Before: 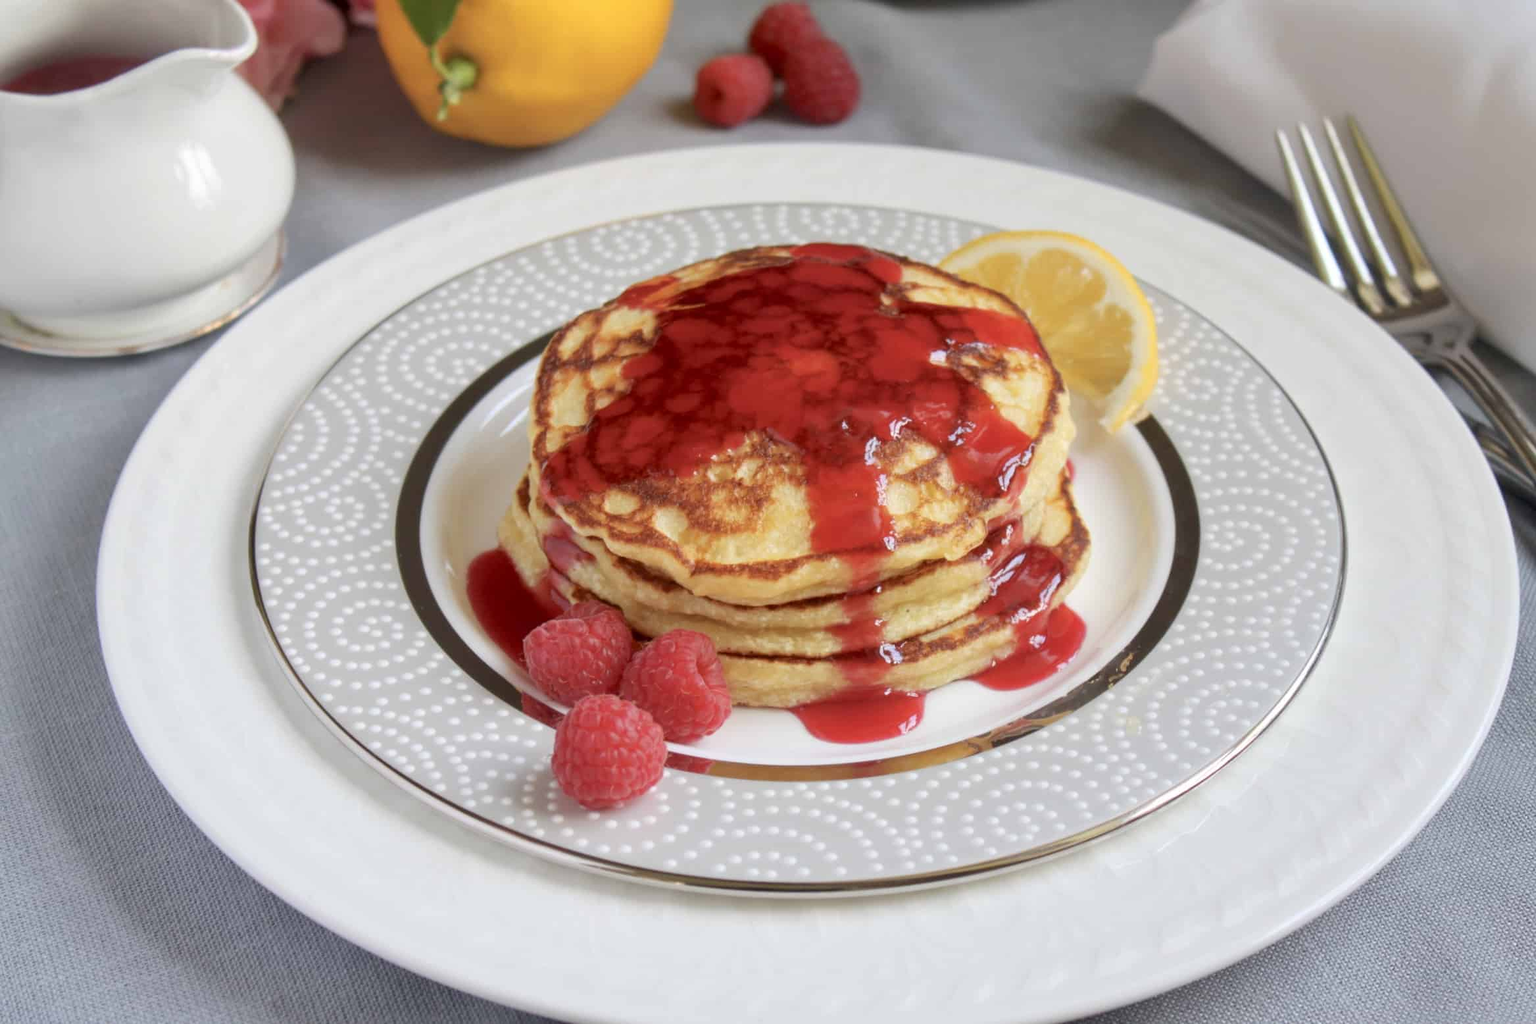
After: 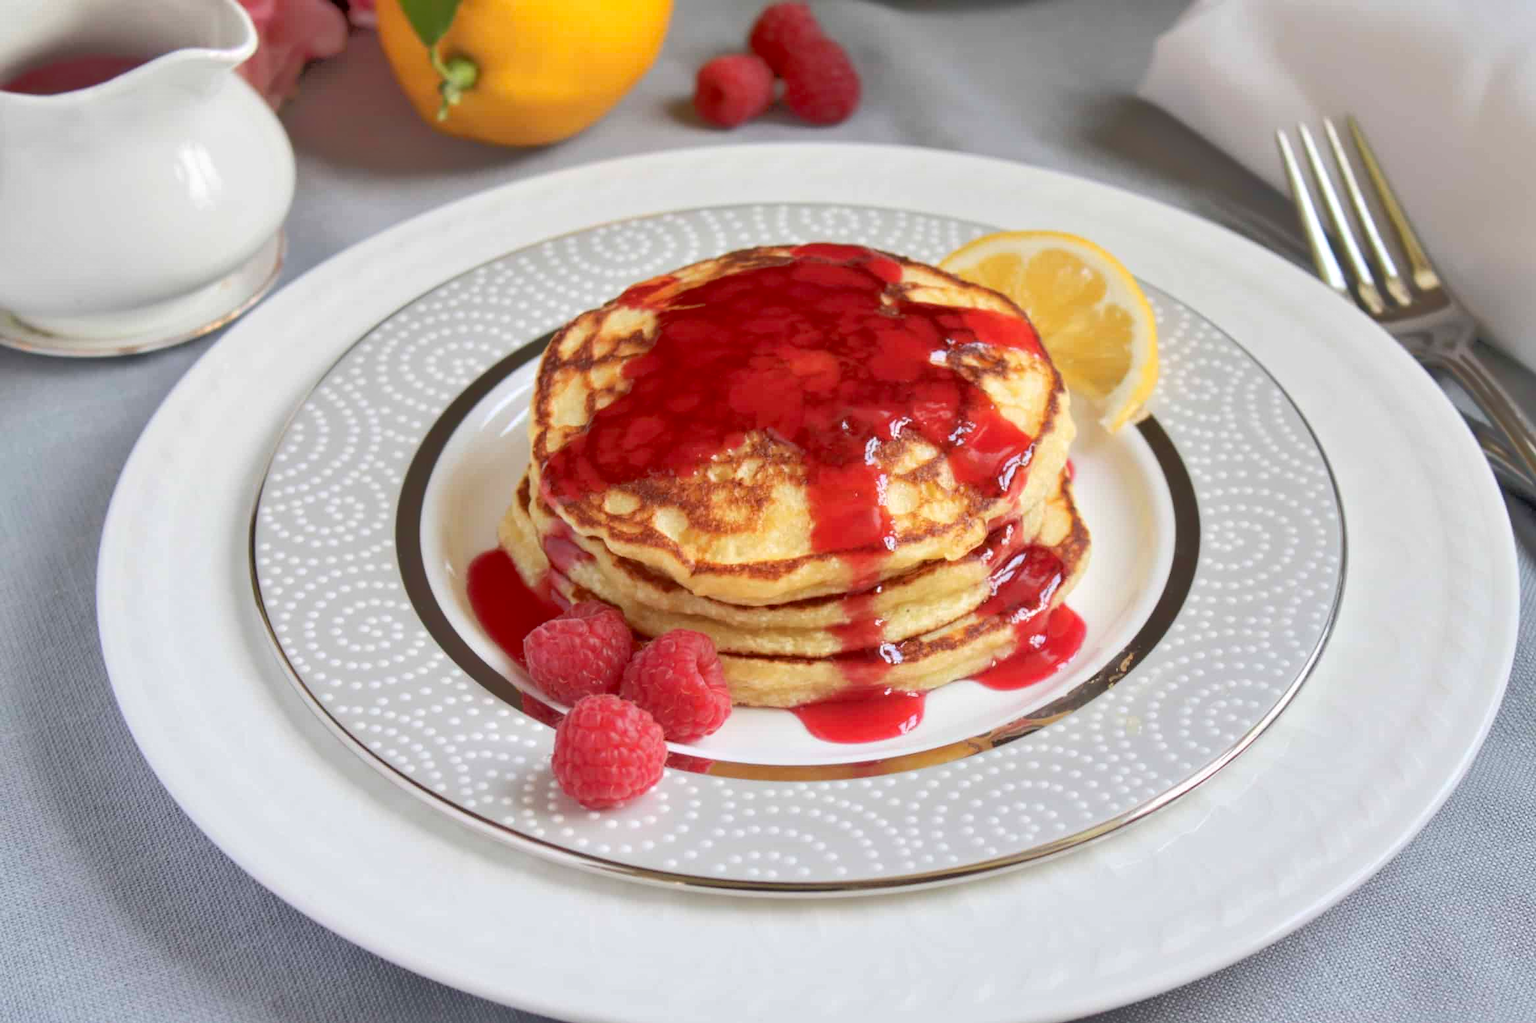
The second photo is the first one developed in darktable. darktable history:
tone equalizer: -8 EV -0.496 EV, -7 EV -0.295 EV, -6 EV -0.059 EV, -5 EV 0.426 EV, -4 EV 0.98 EV, -3 EV 0.8 EV, -2 EV -0.007 EV, -1 EV 0.138 EV, +0 EV -0.015 EV
